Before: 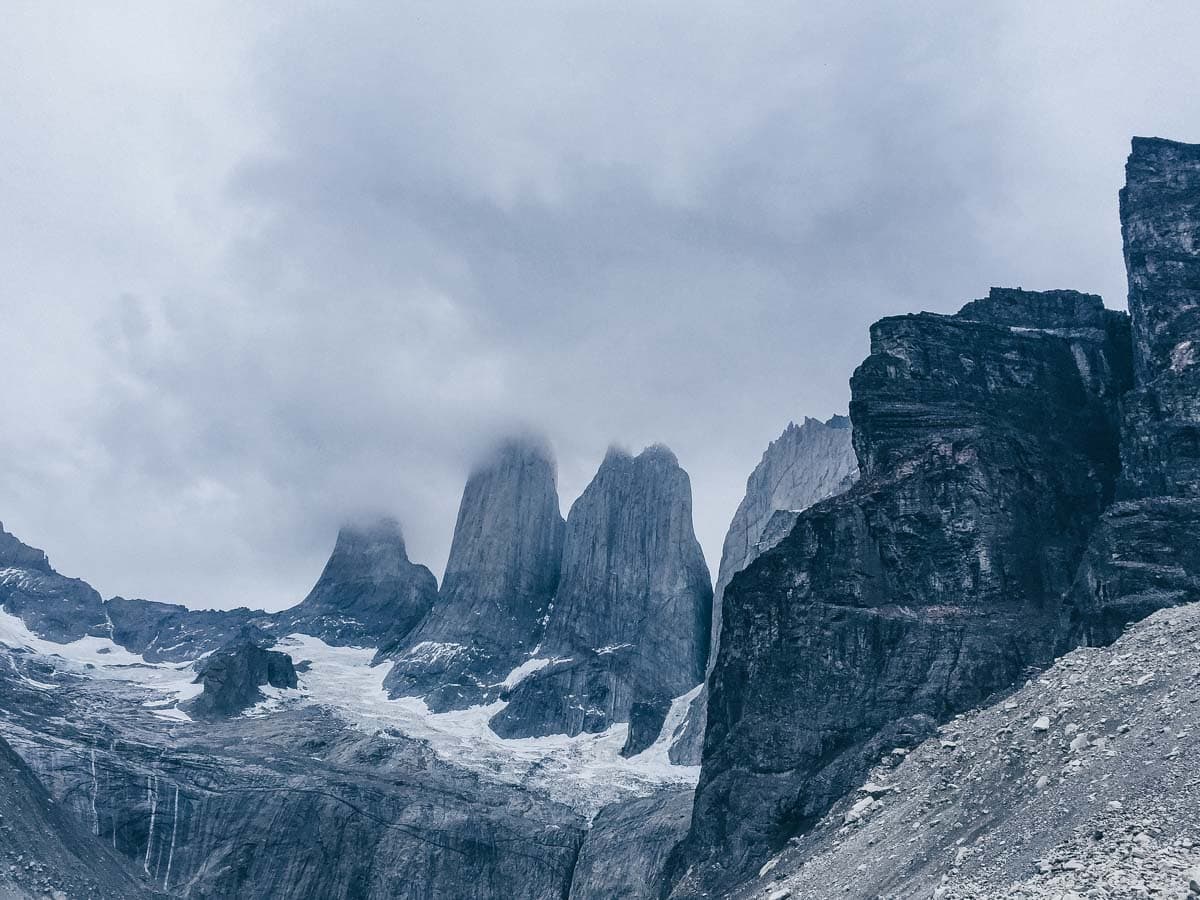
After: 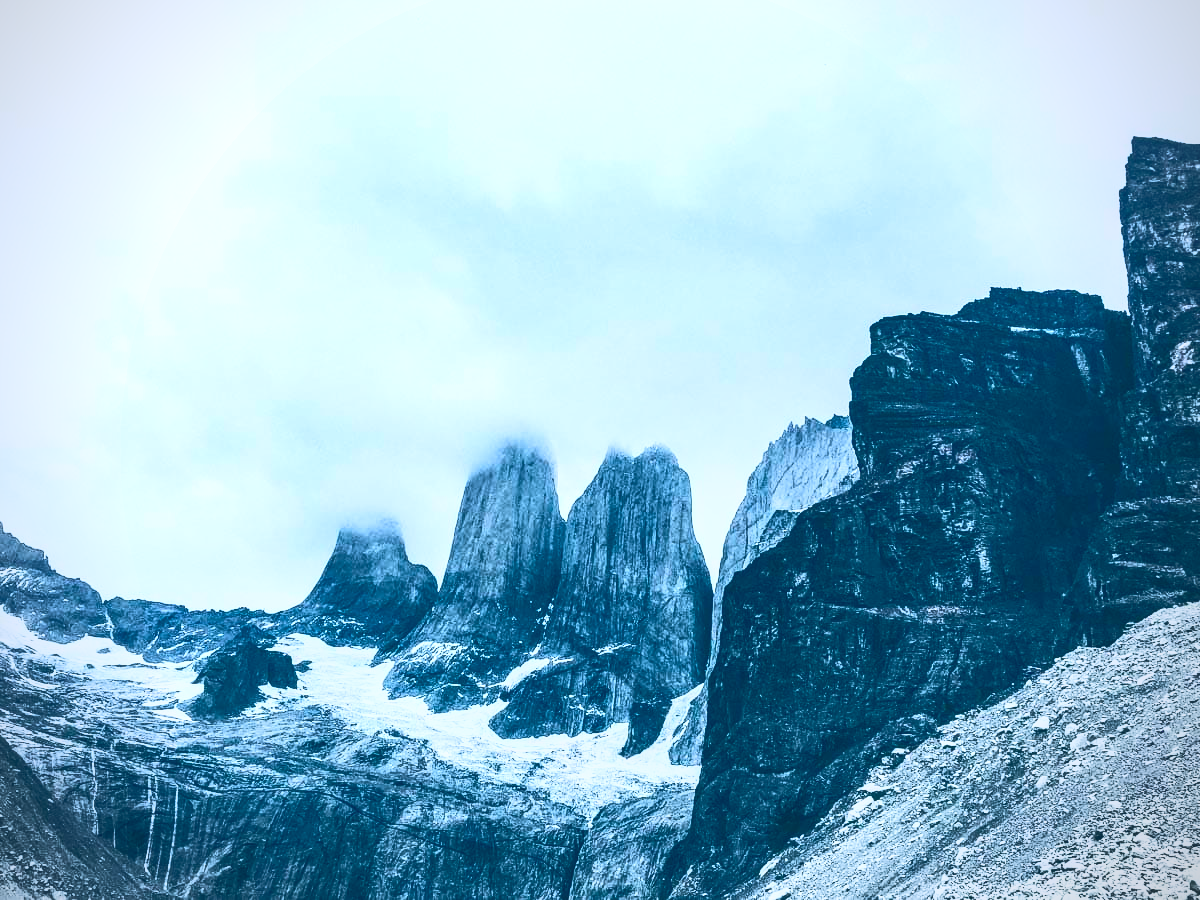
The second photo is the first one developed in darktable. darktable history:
levels: levels [0.026, 0.507, 0.987]
local contrast: detail 109%
color balance rgb: power › luminance -7.792%, power › chroma 2.296%, power › hue 221.71°, highlights gain › chroma 0.187%, highlights gain › hue 330.09°, perceptual saturation grading › global saturation 15.788%, perceptual saturation grading › highlights -19.152%, perceptual saturation grading › shadows 19.146%
vignetting: fall-off radius 63.25%, unbound false
exposure: compensate highlight preservation false
base curve: curves: ch0 [(0, 0.015) (0.085, 0.116) (0.134, 0.298) (0.19, 0.545) (0.296, 0.764) (0.599, 0.982) (1, 1)]
